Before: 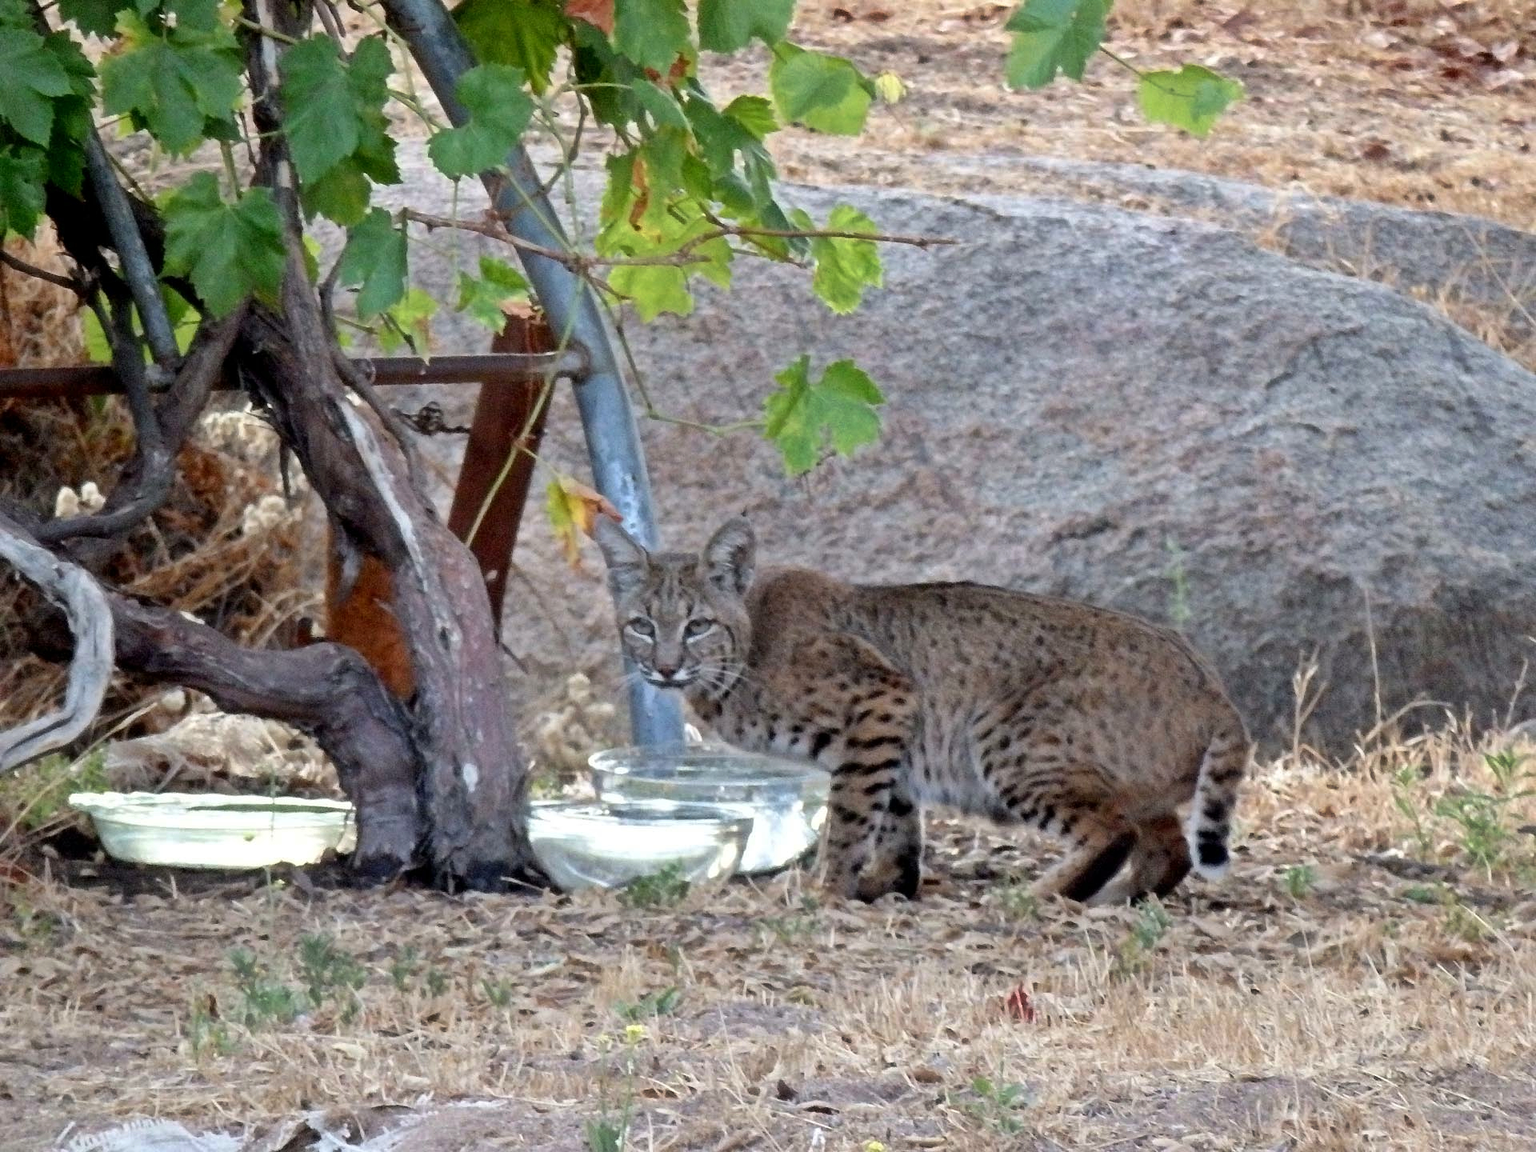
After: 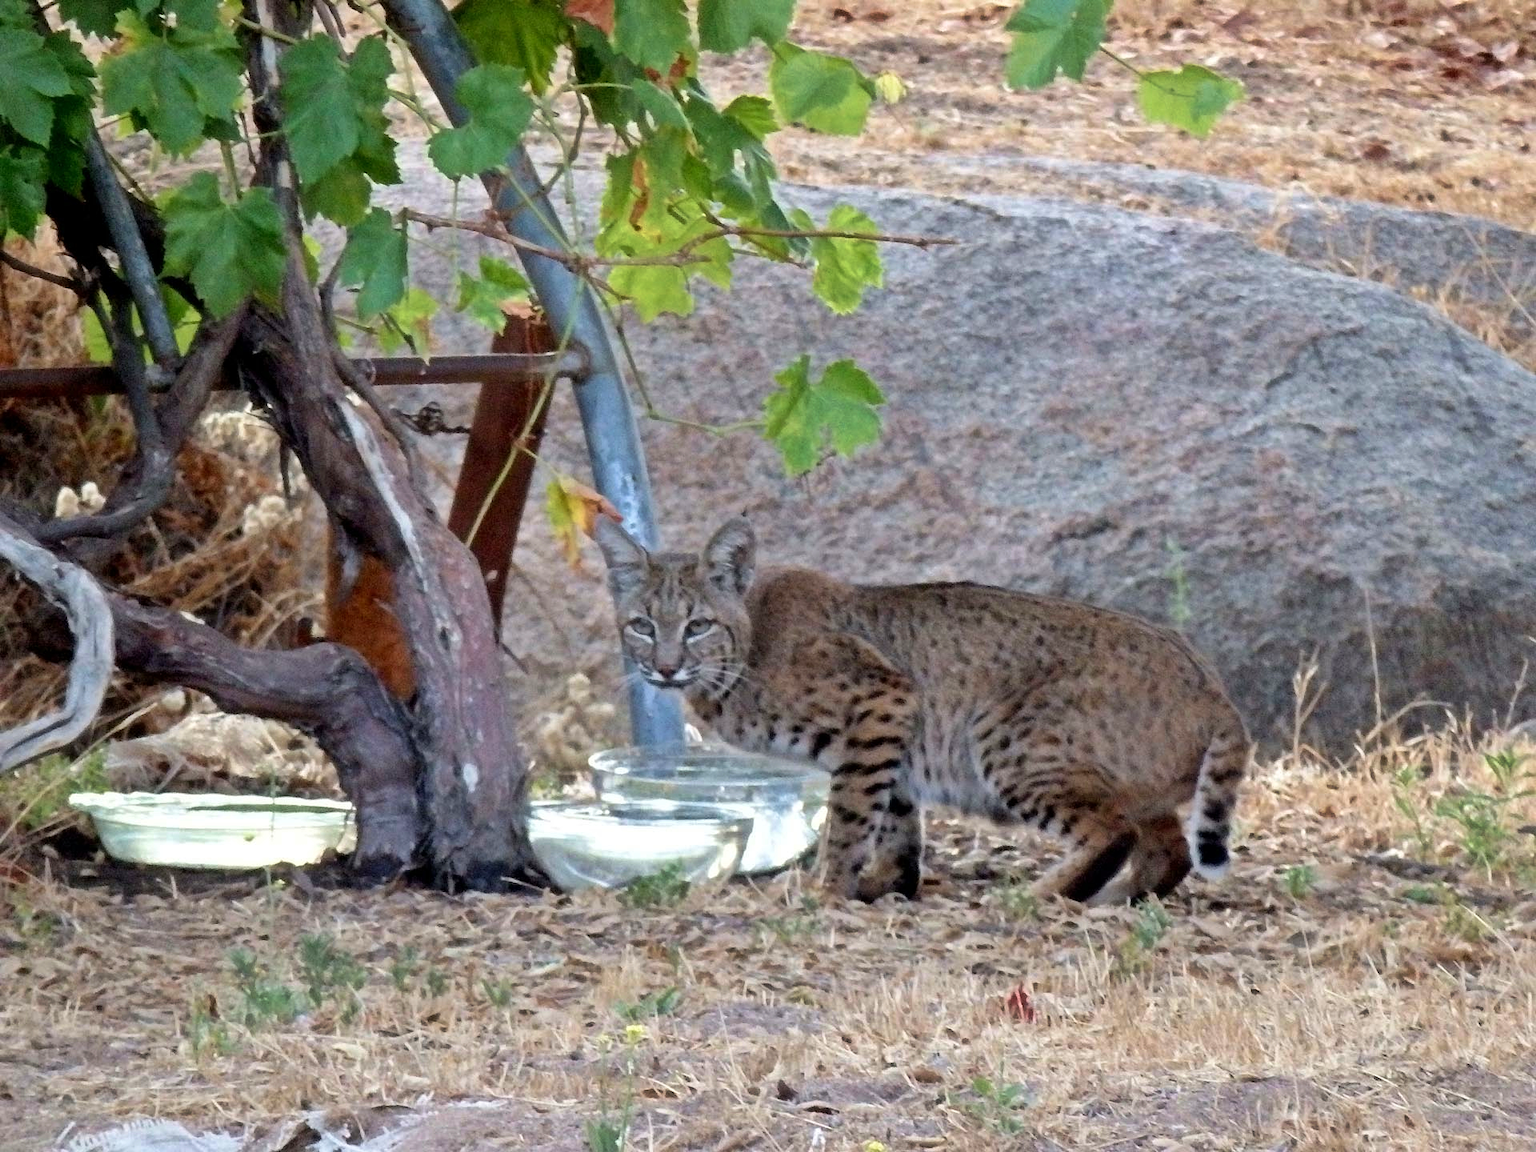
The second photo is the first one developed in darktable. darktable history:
levels: levels [0, 0.498, 1]
velvia: strength 16.47%
